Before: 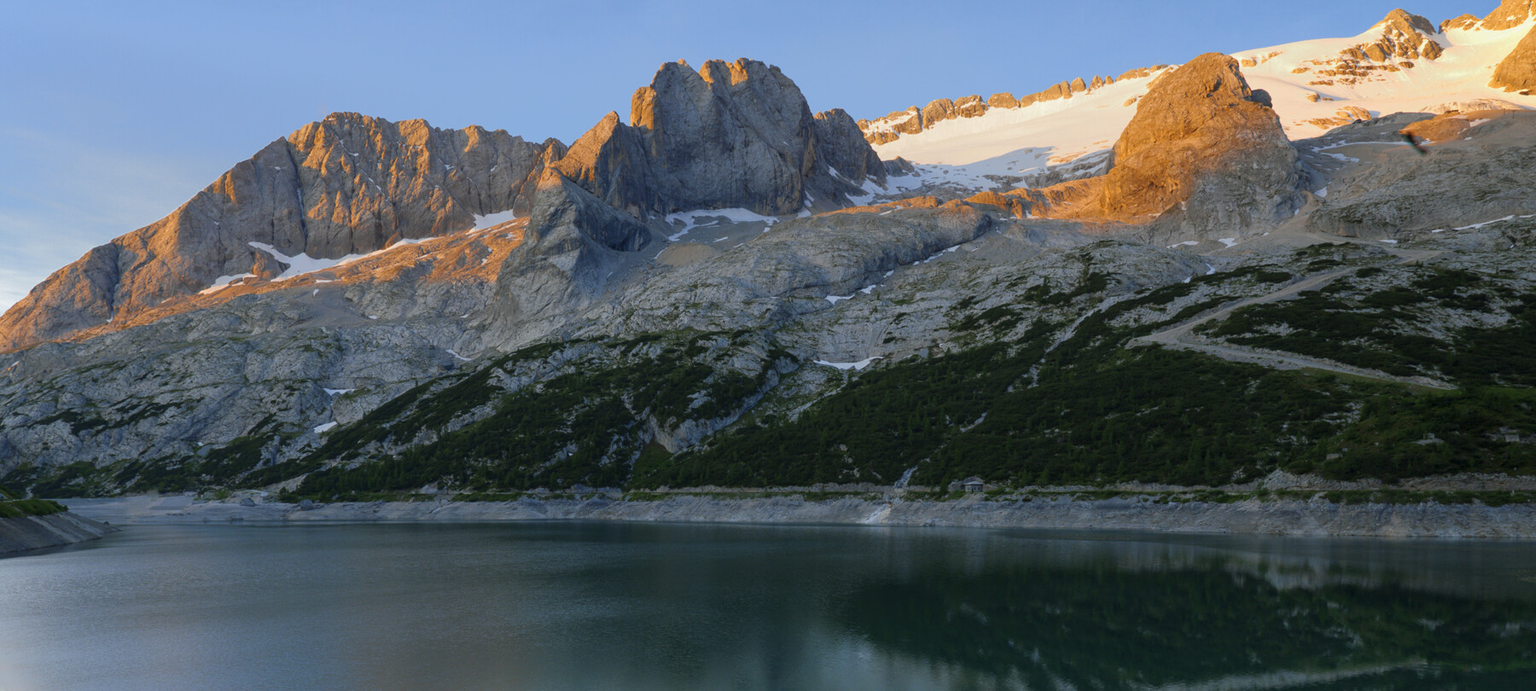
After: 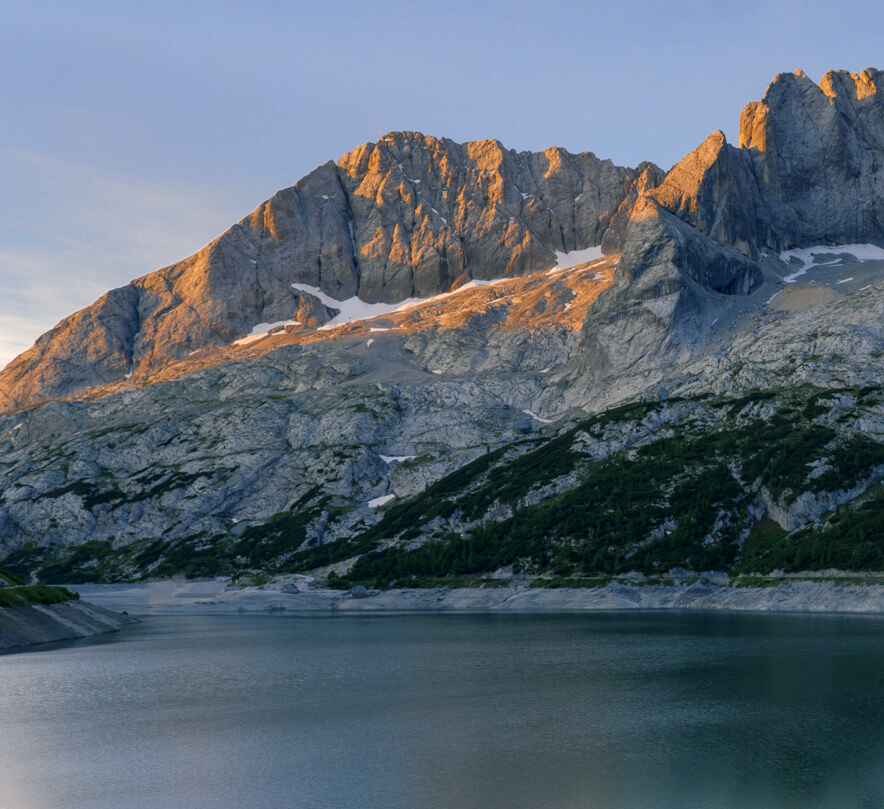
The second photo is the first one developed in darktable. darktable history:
crop and rotate: left 0%, top 0%, right 50.845%
color balance rgb: shadows lift › chroma 5.41%, shadows lift › hue 240°, highlights gain › chroma 3.74%, highlights gain › hue 60°, saturation formula JzAzBz (2021)
local contrast: detail 130%
